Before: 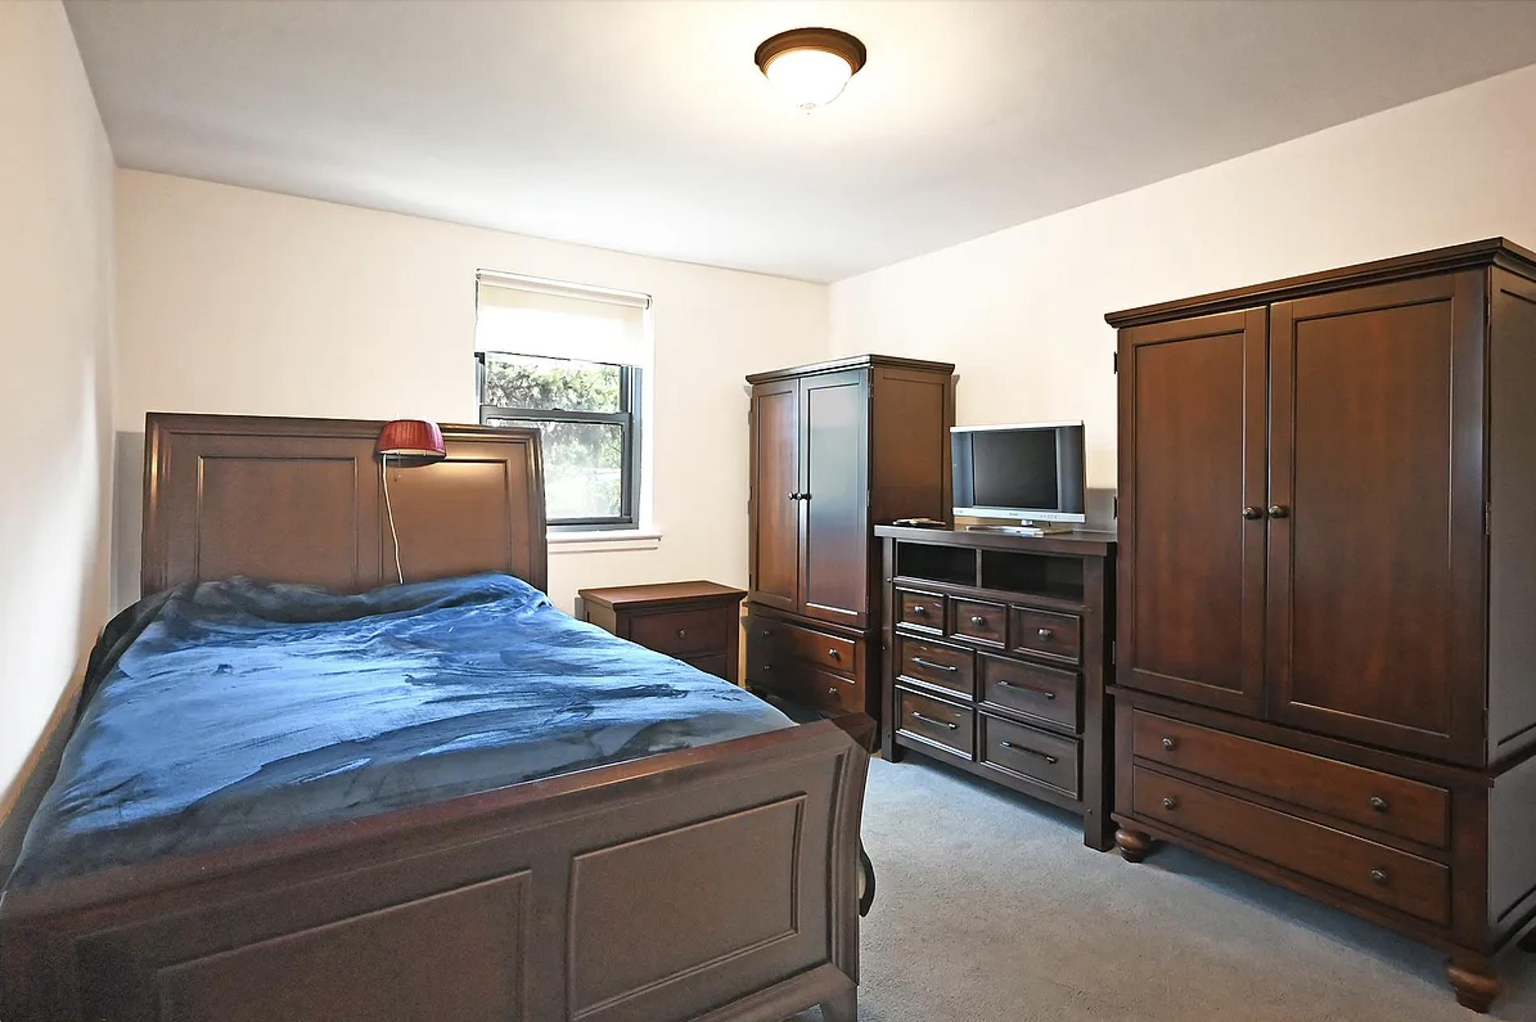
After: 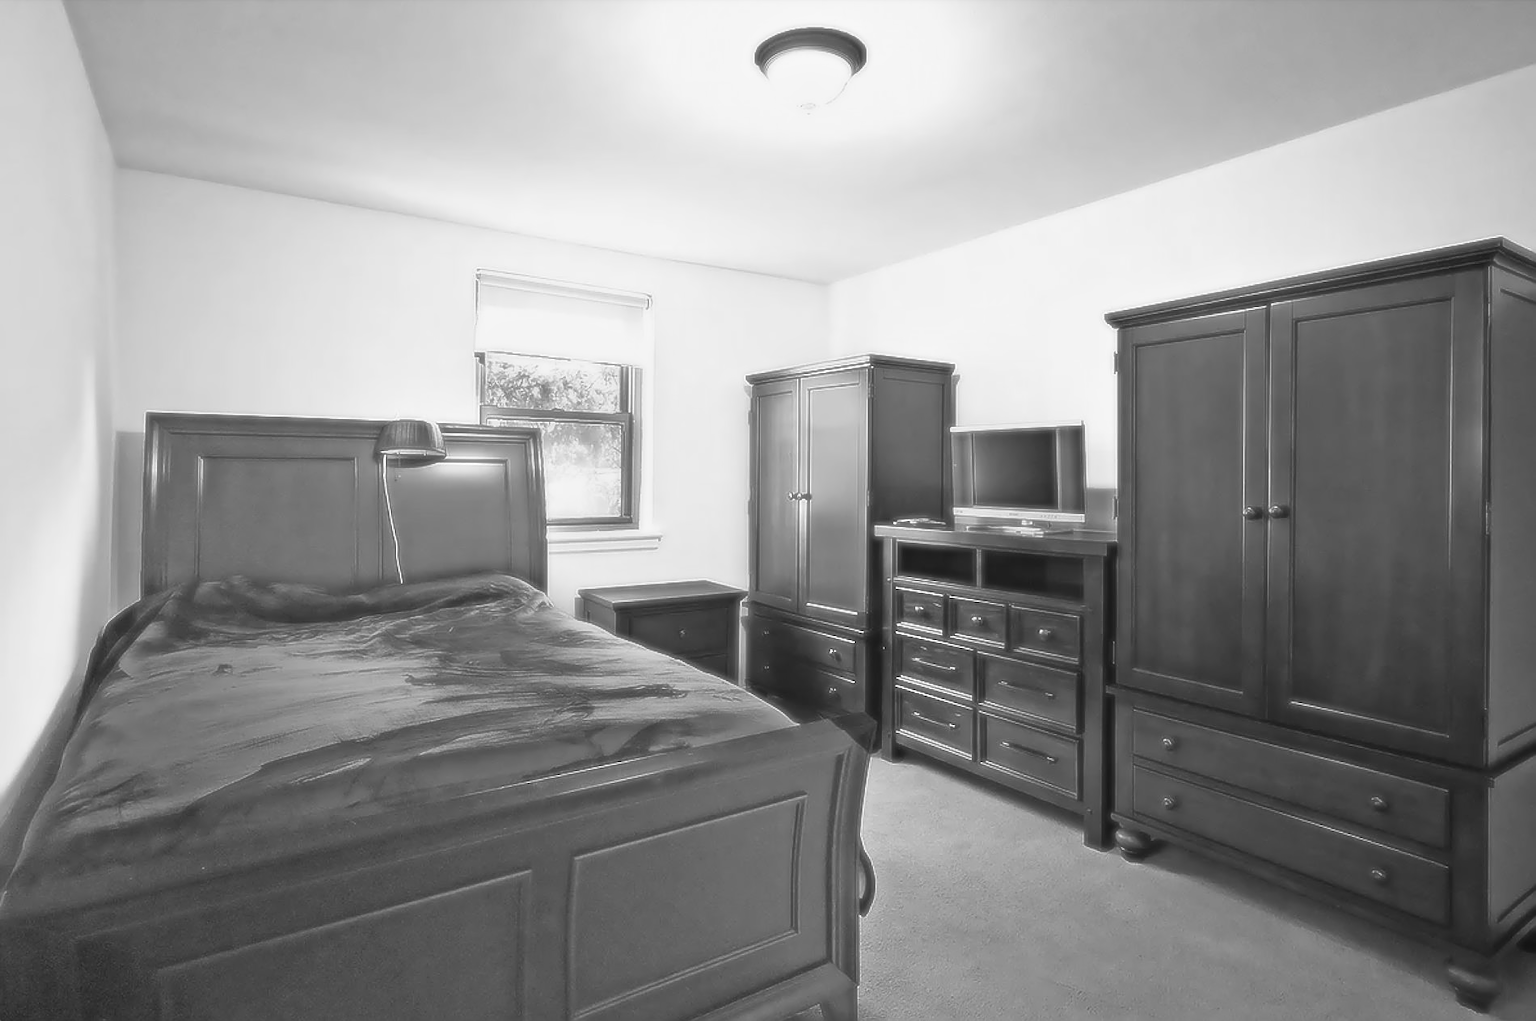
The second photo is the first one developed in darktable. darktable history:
contrast brightness saturation: brightness 0.09, saturation 0.19
sharpen: radius 1.4, amount 1.25, threshold 0.7
monochrome: a 26.22, b 42.67, size 0.8
soften: size 8.67%, mix 49%
